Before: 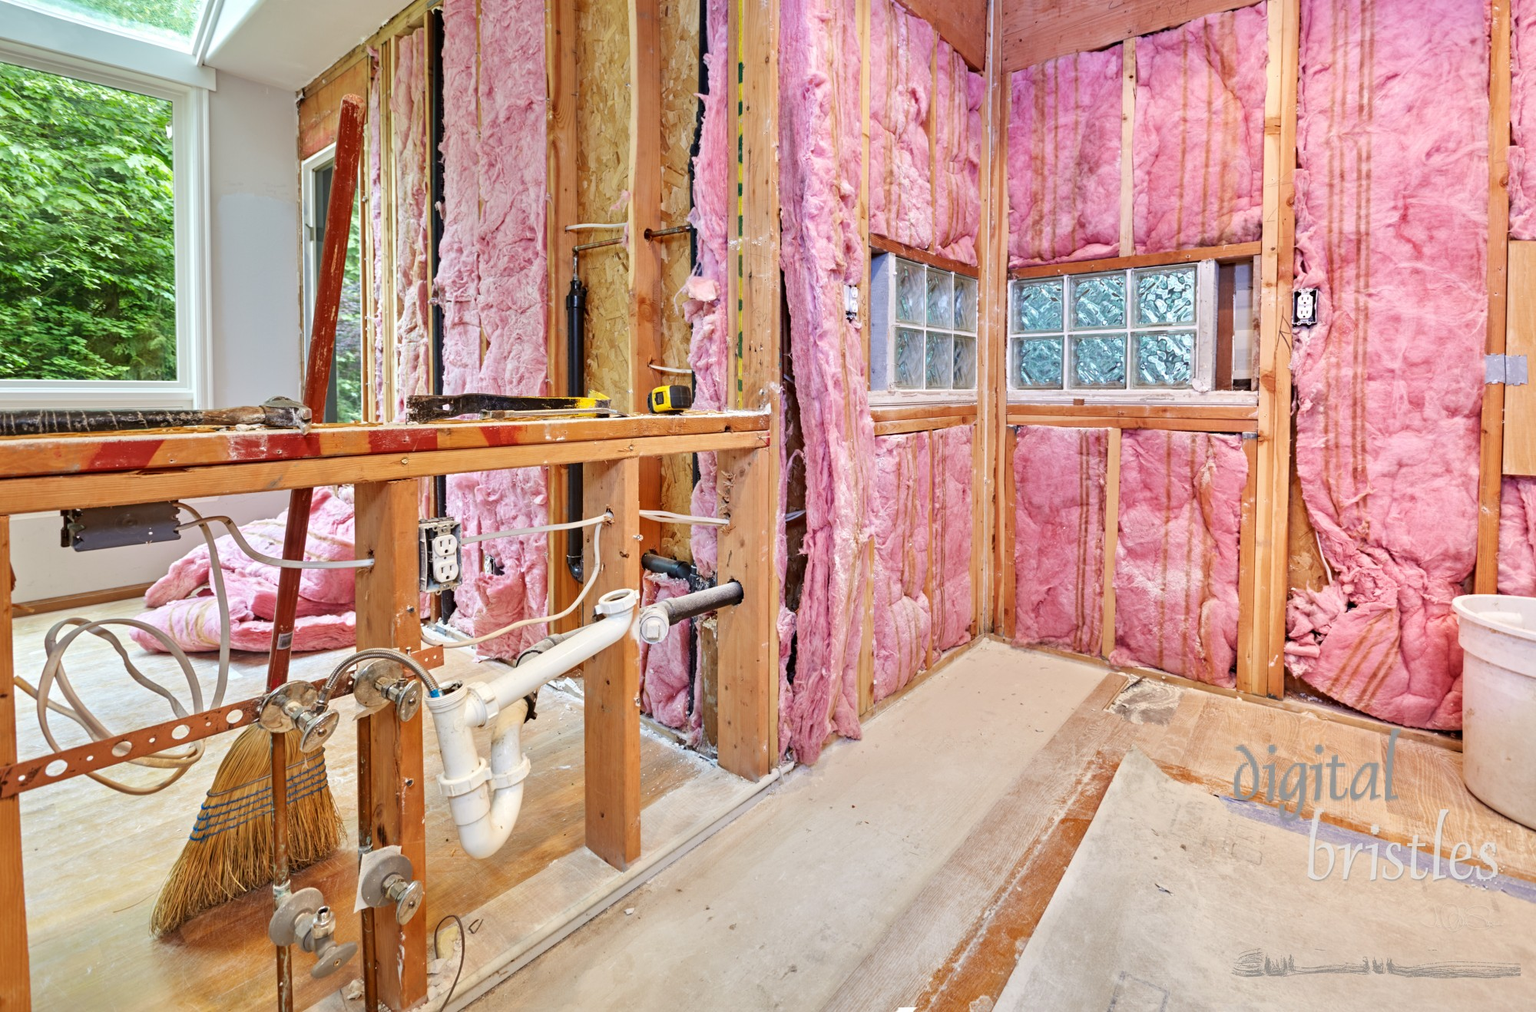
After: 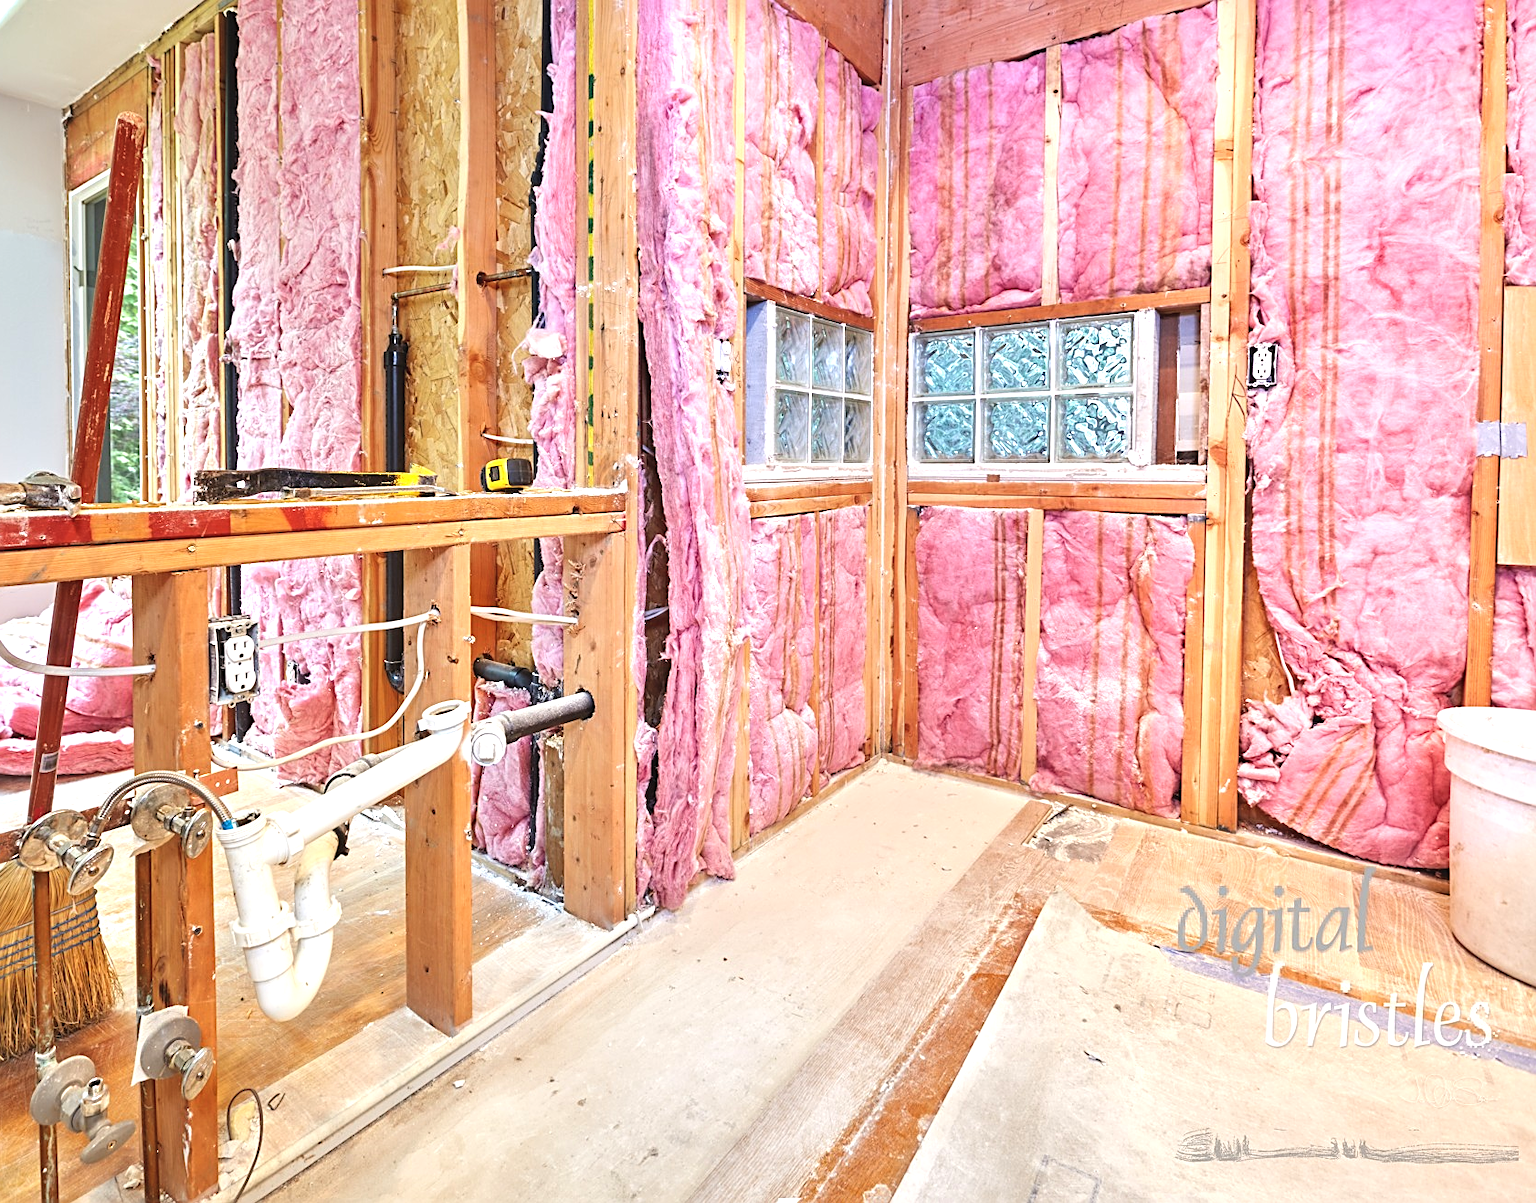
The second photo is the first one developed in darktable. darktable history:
crop: left 15.893%
exposure: black level correction -0.005, exposure 0.616 EV, compensate highlight preservation false
sharpen: on, module defaults
